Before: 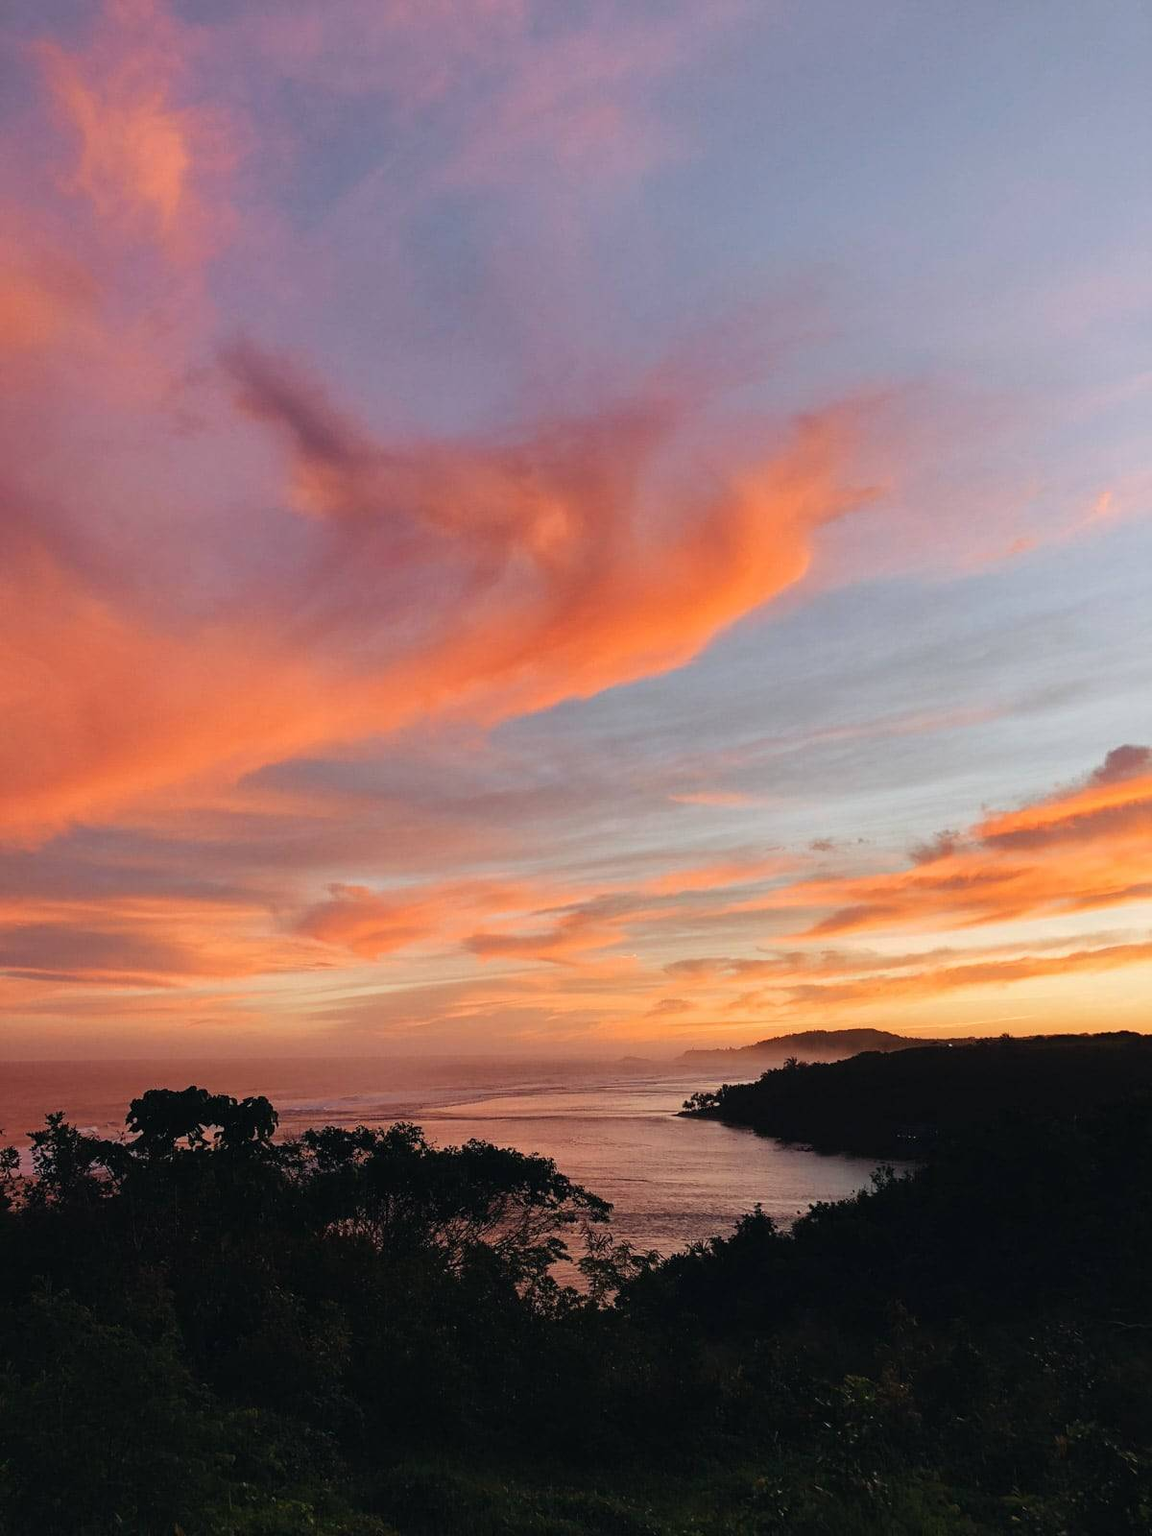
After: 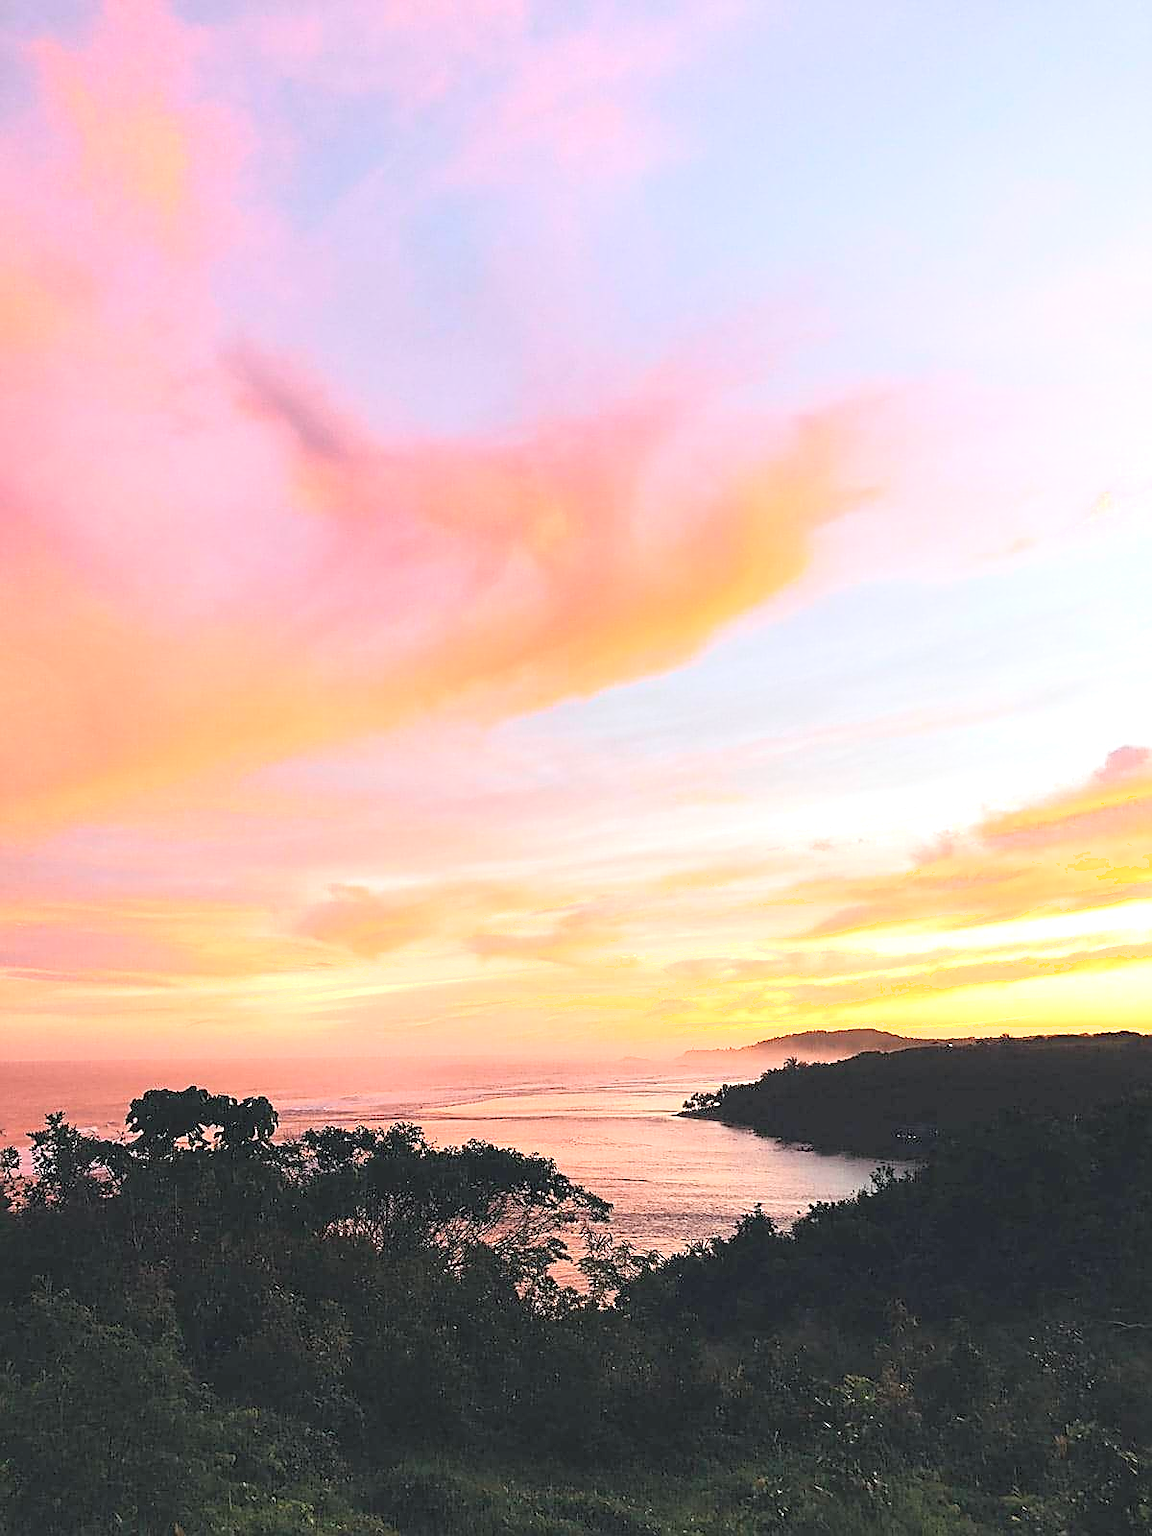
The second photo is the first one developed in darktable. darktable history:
shadows and highlights: shadows 0.55, highlights 40.14
exposure: exposure 1 EV, compensate highlight preservation false
contrast brightness saturation: brightness 0.271
sharpen: radius 1.423, amount 1.255, threshold 0.849
